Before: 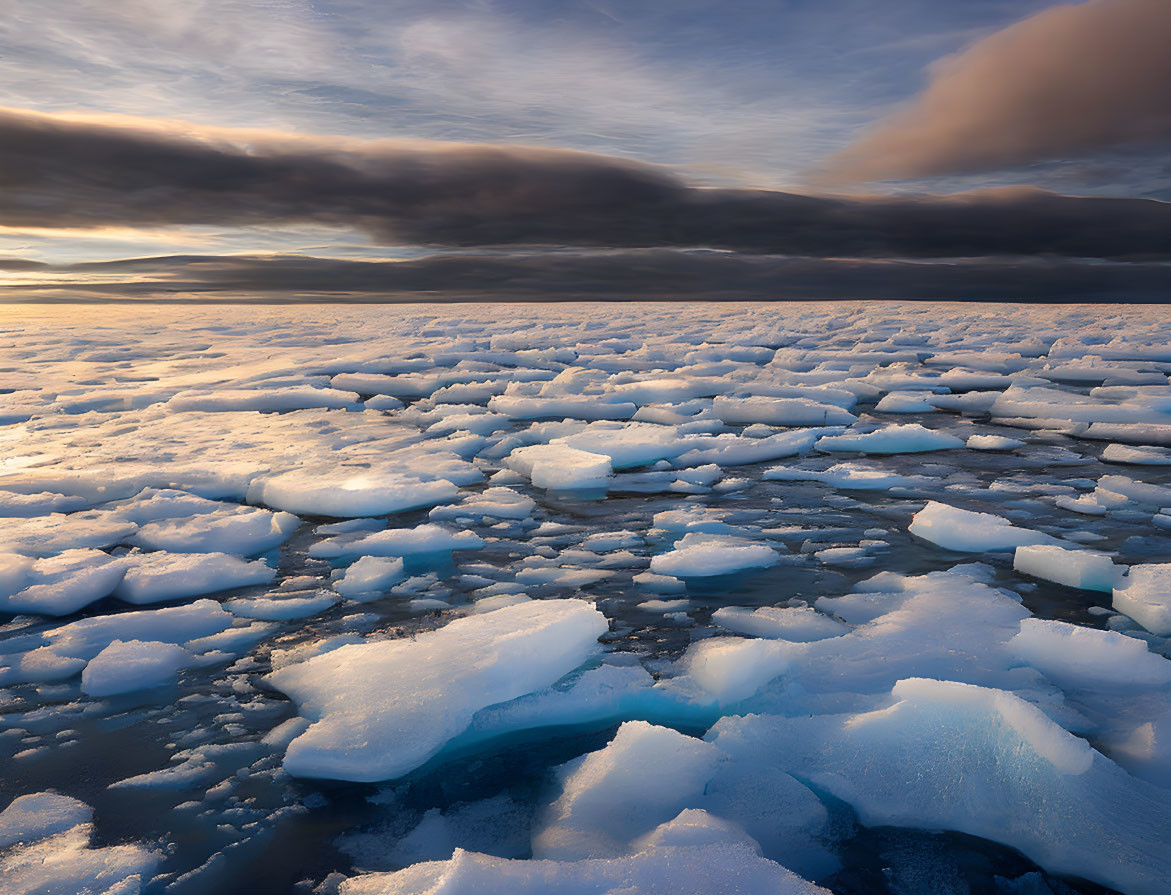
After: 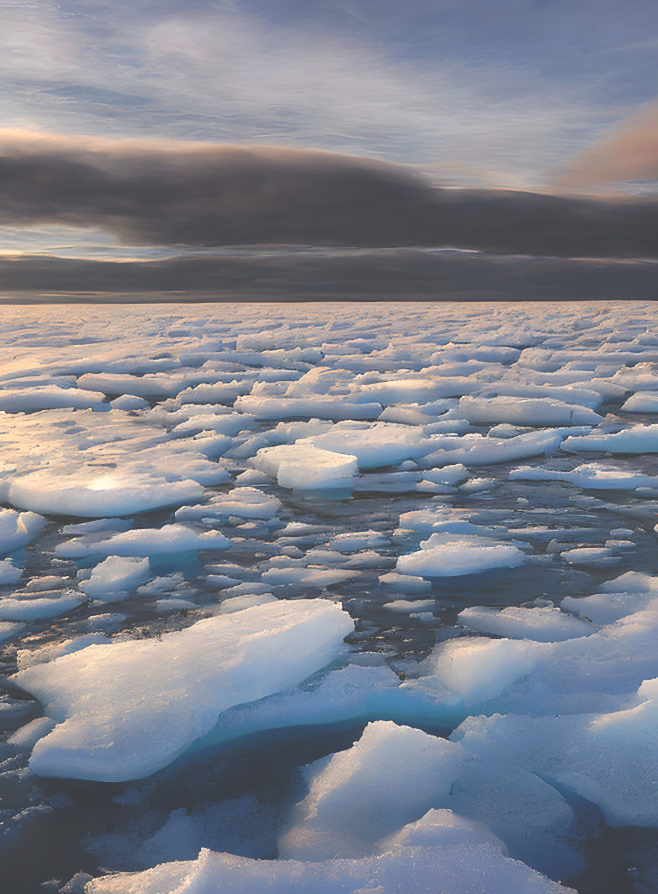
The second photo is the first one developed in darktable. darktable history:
tone curve: curves: ch0 [(0, 0) (0.003, 0.013) (0.011, 0.017) (0.025, 0.028) (0.044, 0.049) (0.069, 0.07) (0.1, 0.103) (0.136, 0.143) (0.177, 0.186) (0.224, 0.232) (0.277, 0.282) (0.335, 0.333) (0.399, 0.405) (0.468, 0.477) (0.543, 0.54) (0.623, 0.627) (0.709, 0.709) (0.801, 0.798) (0.898, 0.902) (1, 1)], preserve colors none
exposure: black level correction -0.04, exposure 0.061 EV, compensate highlight preservation false
crop: left 21.702%, right 22.09%, bottom 0.014%
